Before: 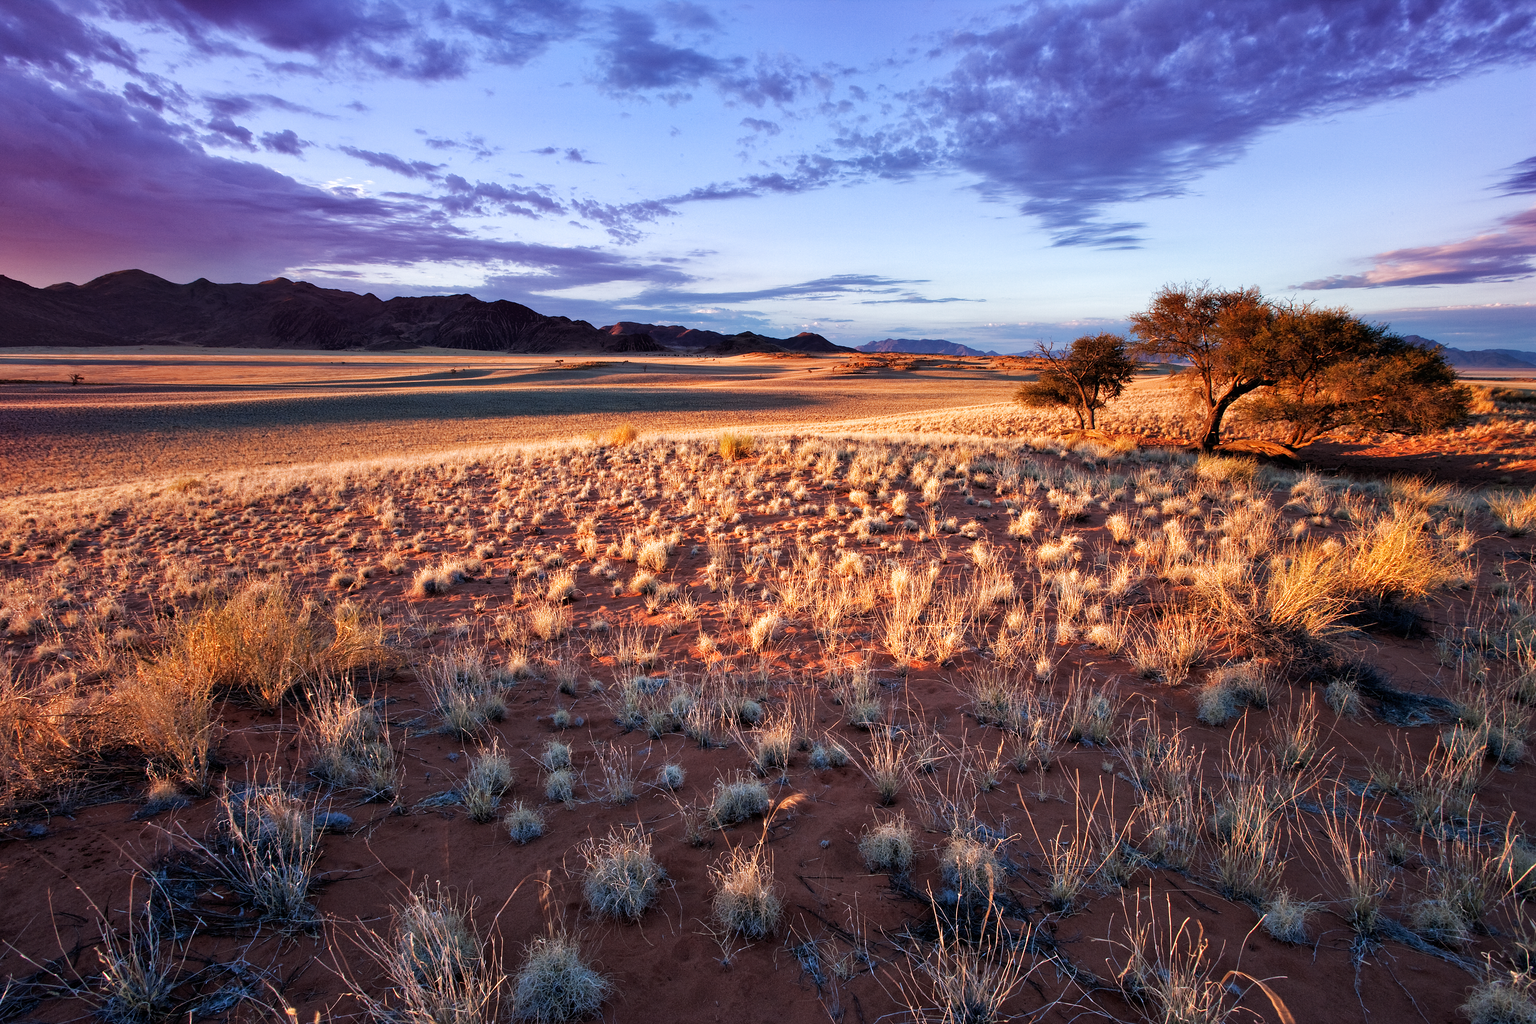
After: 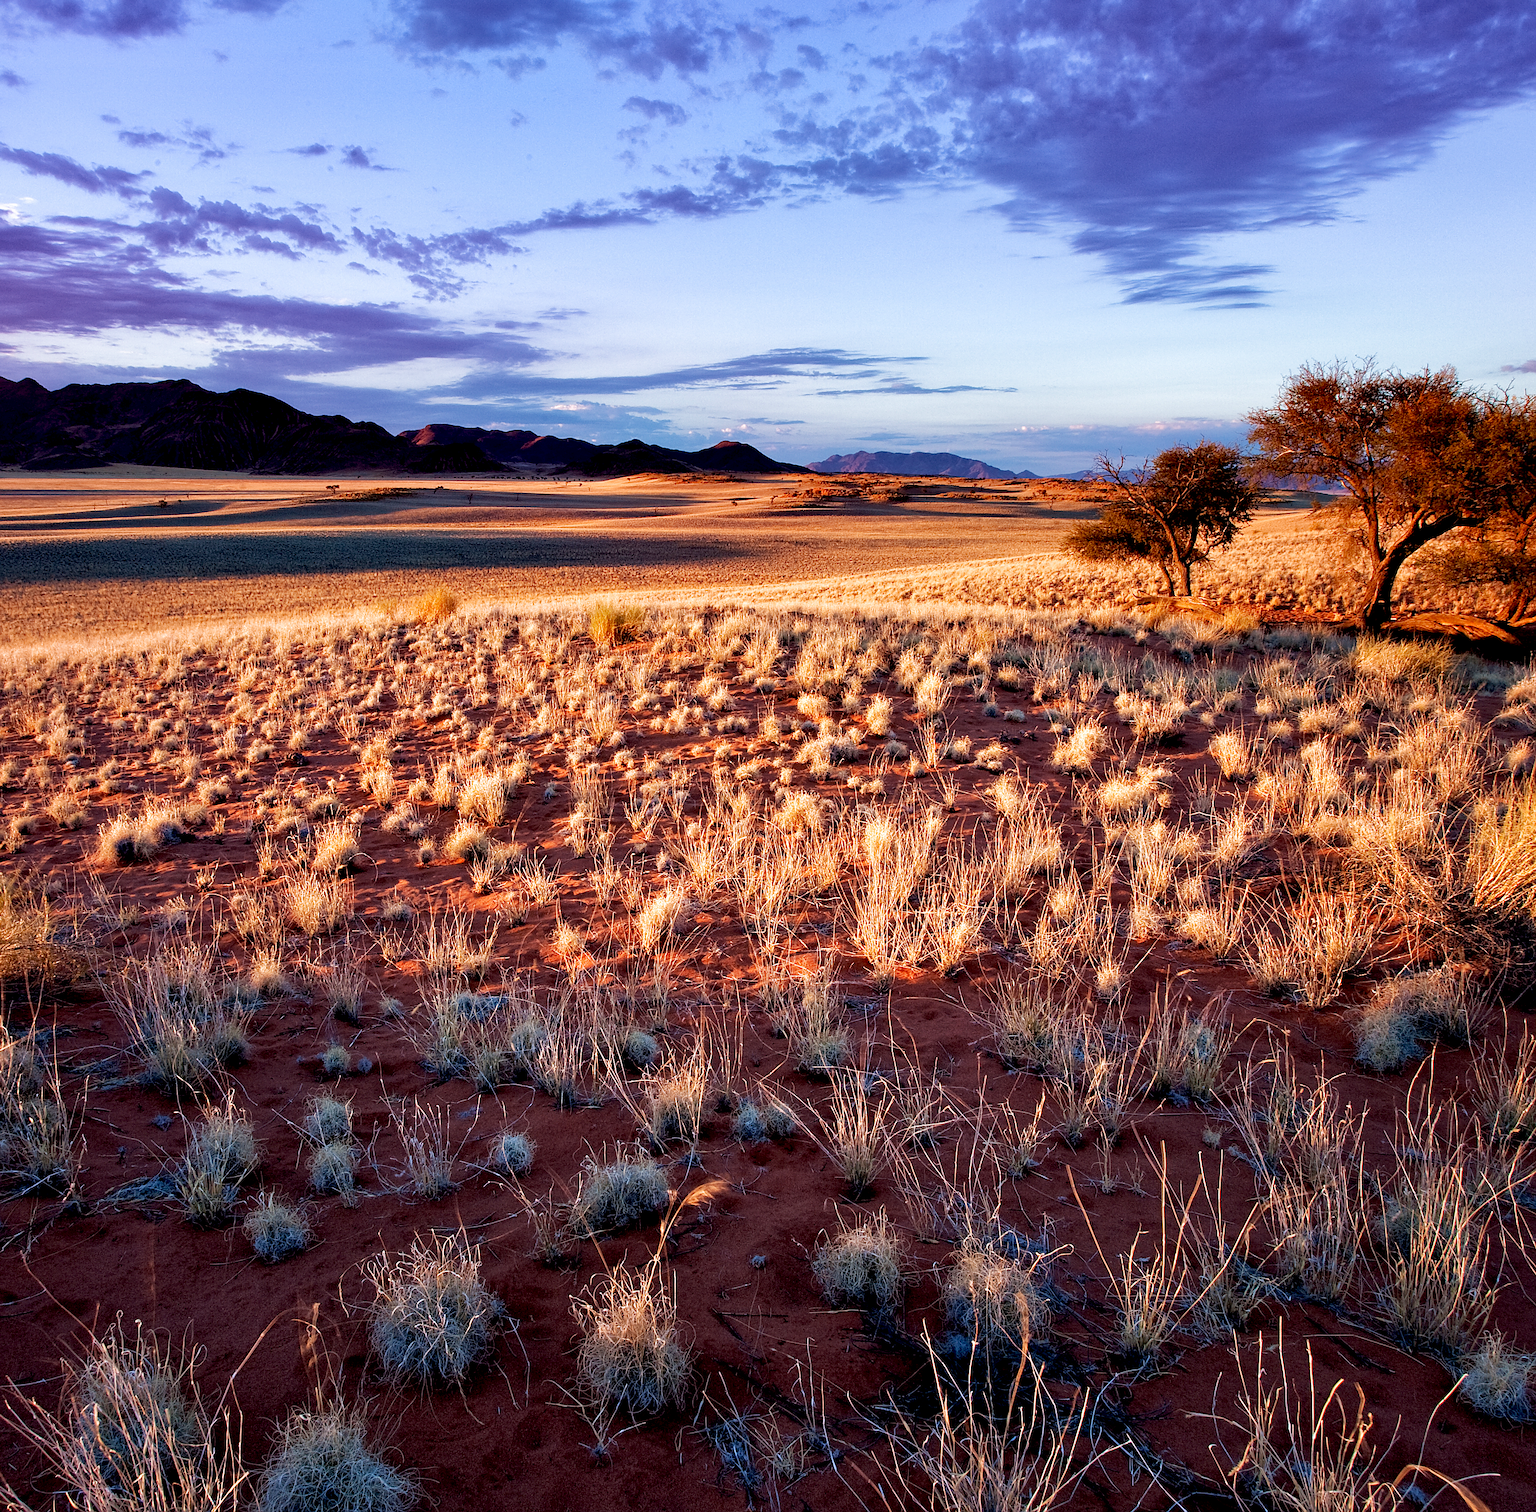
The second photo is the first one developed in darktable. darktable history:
exposure: black level correction 0.016, exposure -0.009 EV, compensate highlight preservation false
velvia: on, module defaults
crop and rotate: left 22.918%, top 5.629%, right 14.711%, bottom 2.247%
sharpen: radius 1, threshold 1
